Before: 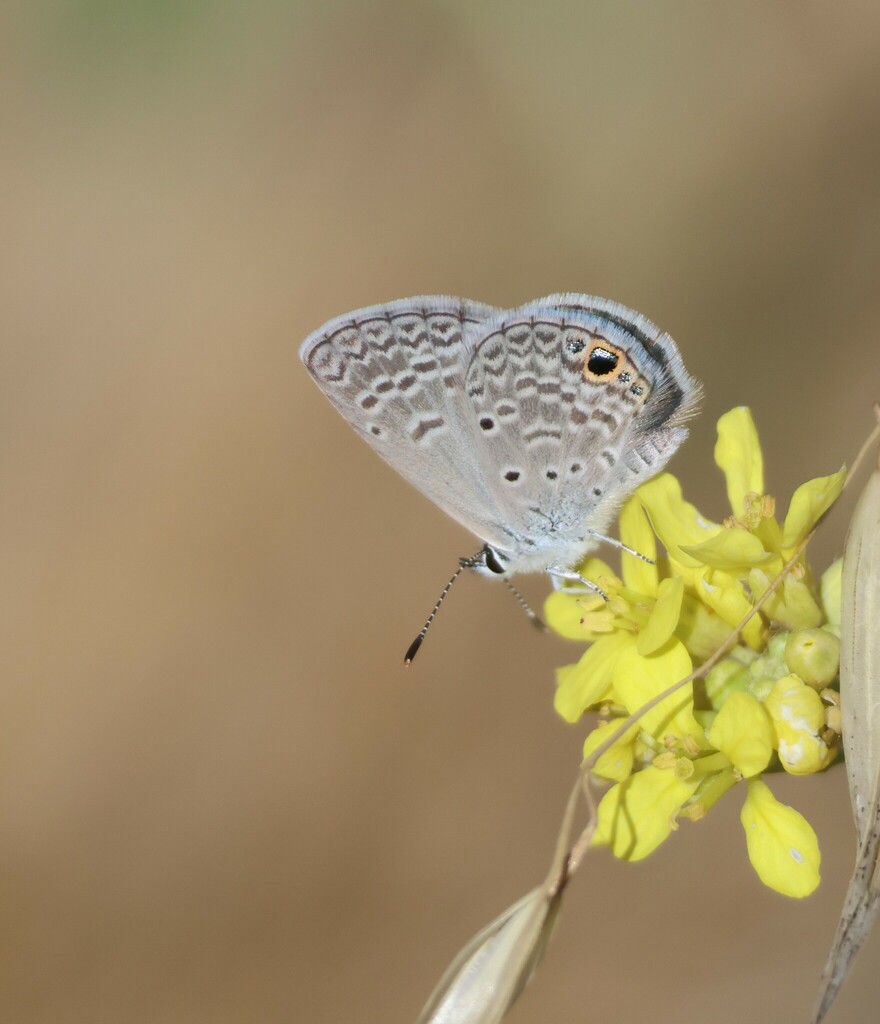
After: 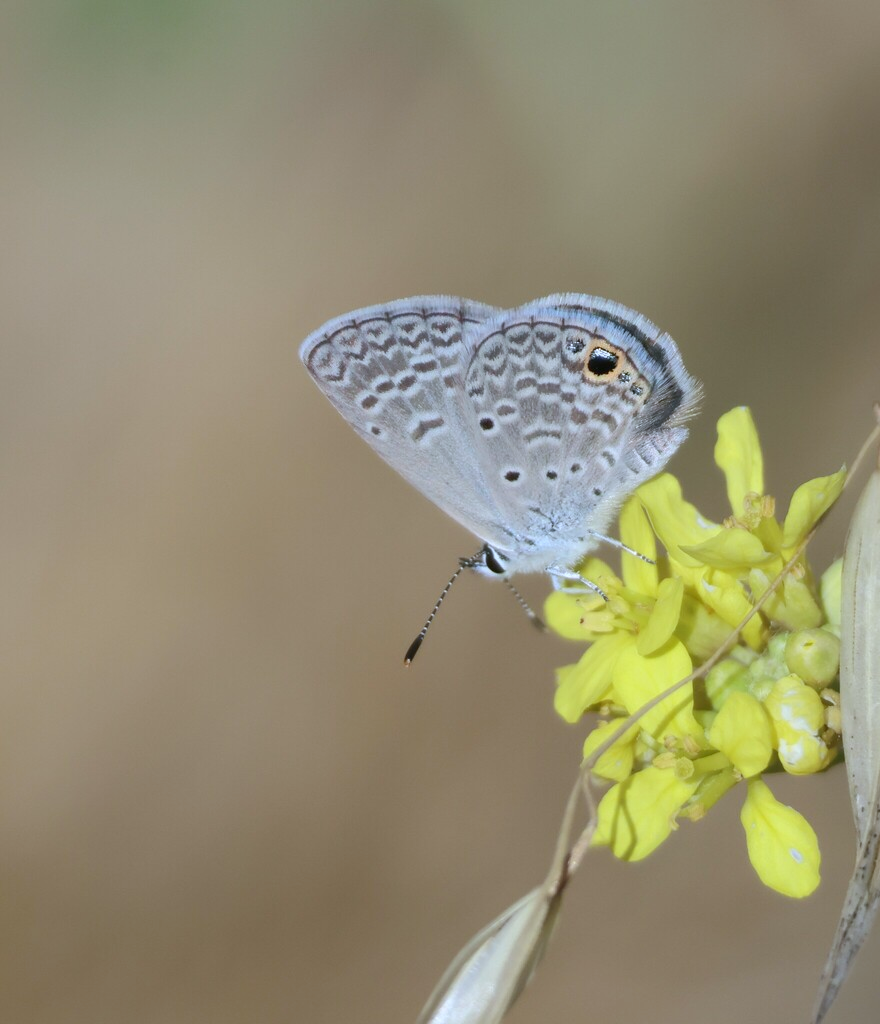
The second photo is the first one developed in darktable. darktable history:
exposure: compensate highlight preservation false
white balance: red 0.931, blue 1.11
